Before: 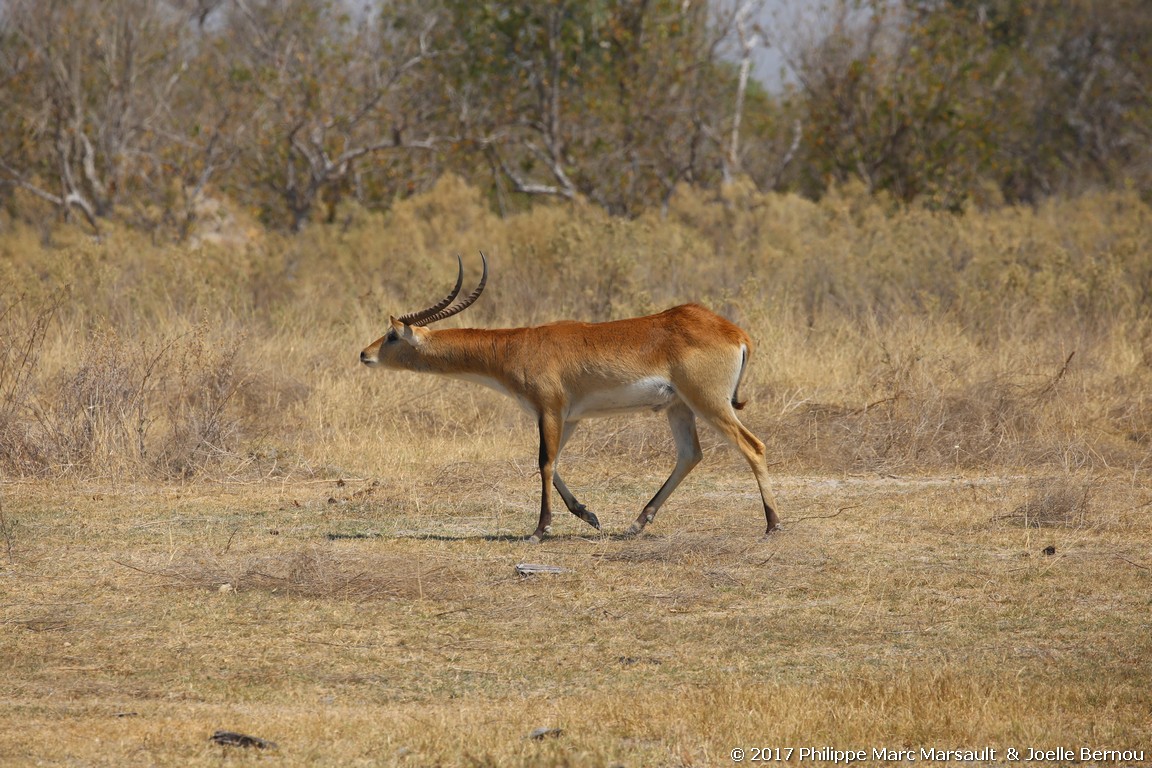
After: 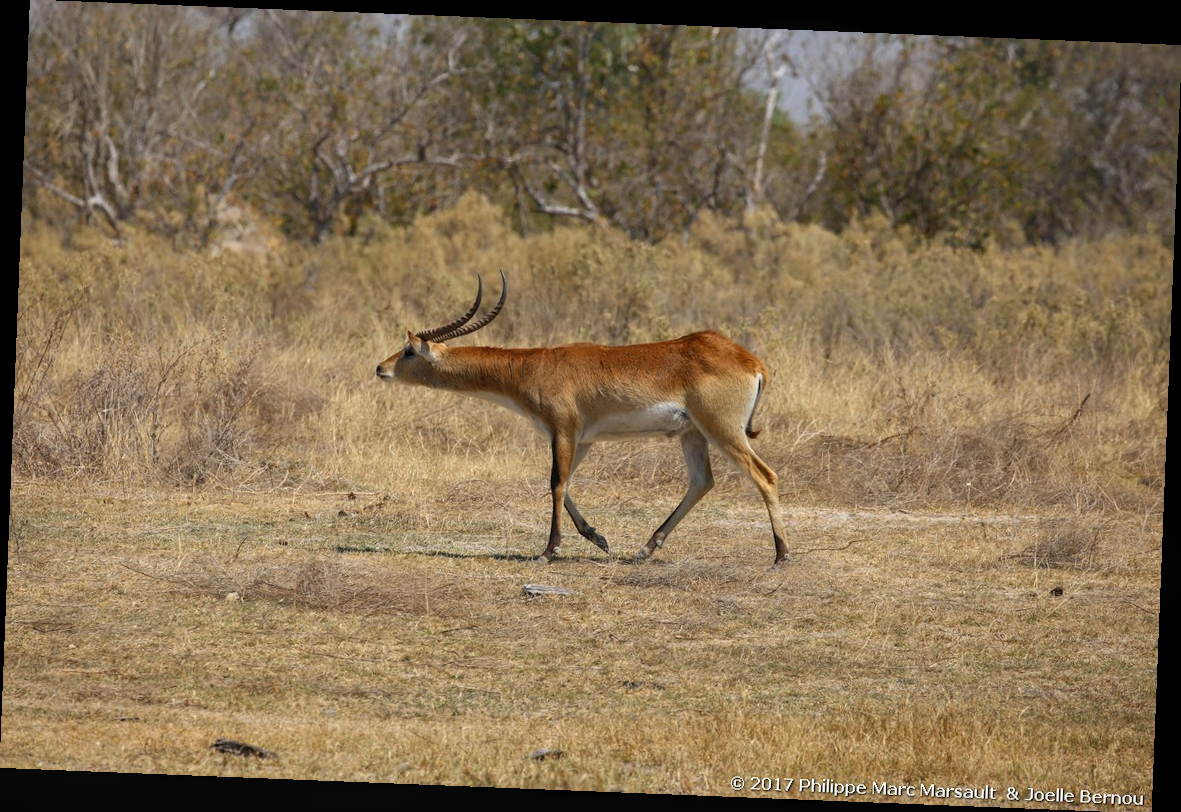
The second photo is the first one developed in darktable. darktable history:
rotate and perspective: rotation 2.27°, automatic cropping off
local contrast: on, module defaults
